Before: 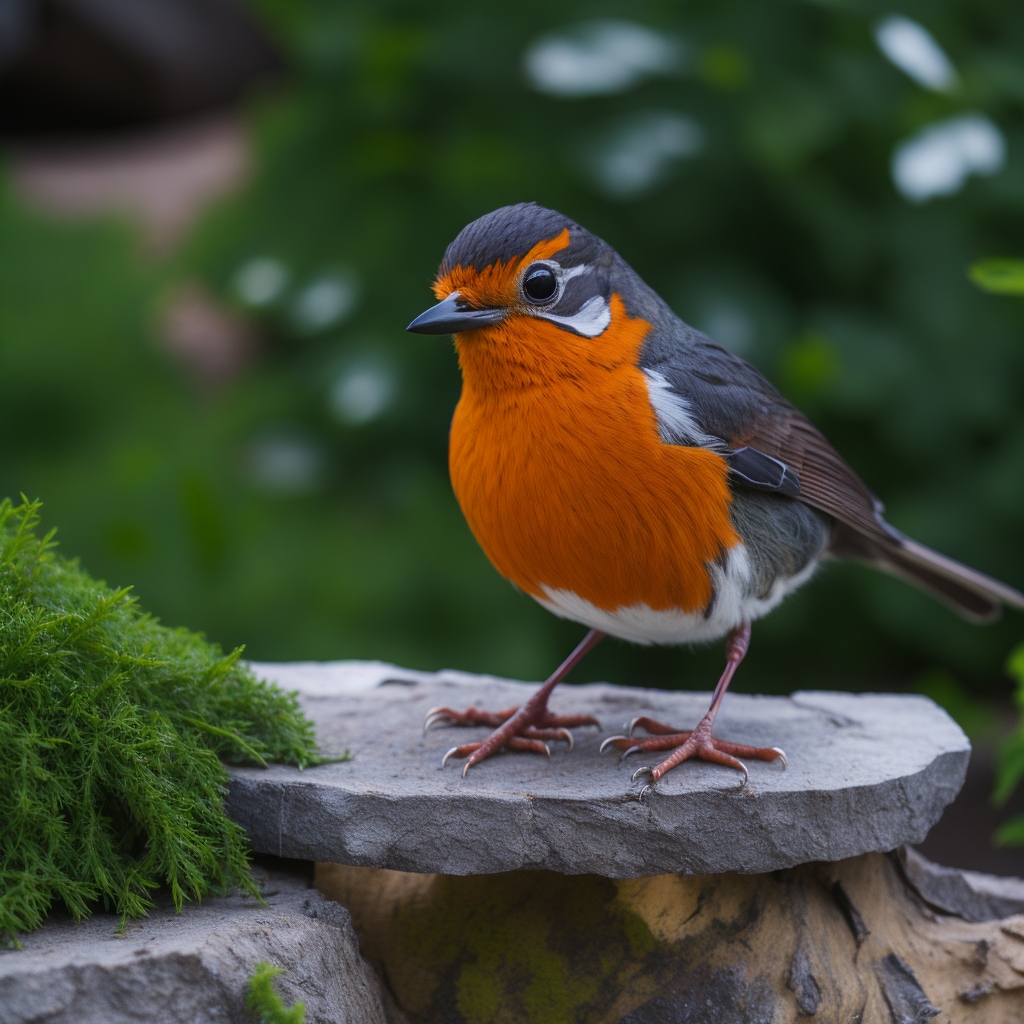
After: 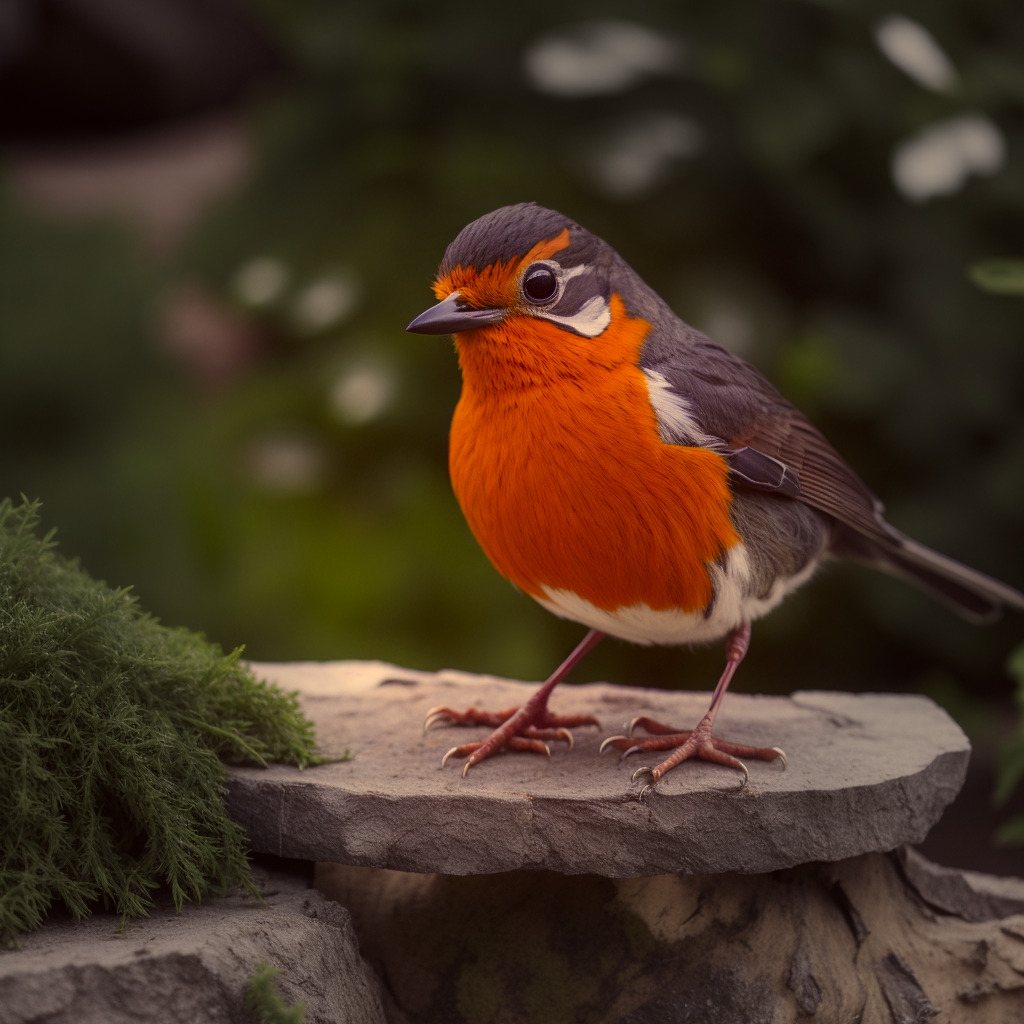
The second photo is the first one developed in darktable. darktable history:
color correction: highlights a* 10.12, highlights b* 39.04, shadows a* 14.62, shadows b* 3.37
vignetting: fall-off start 40%, fall-off radius 40%
